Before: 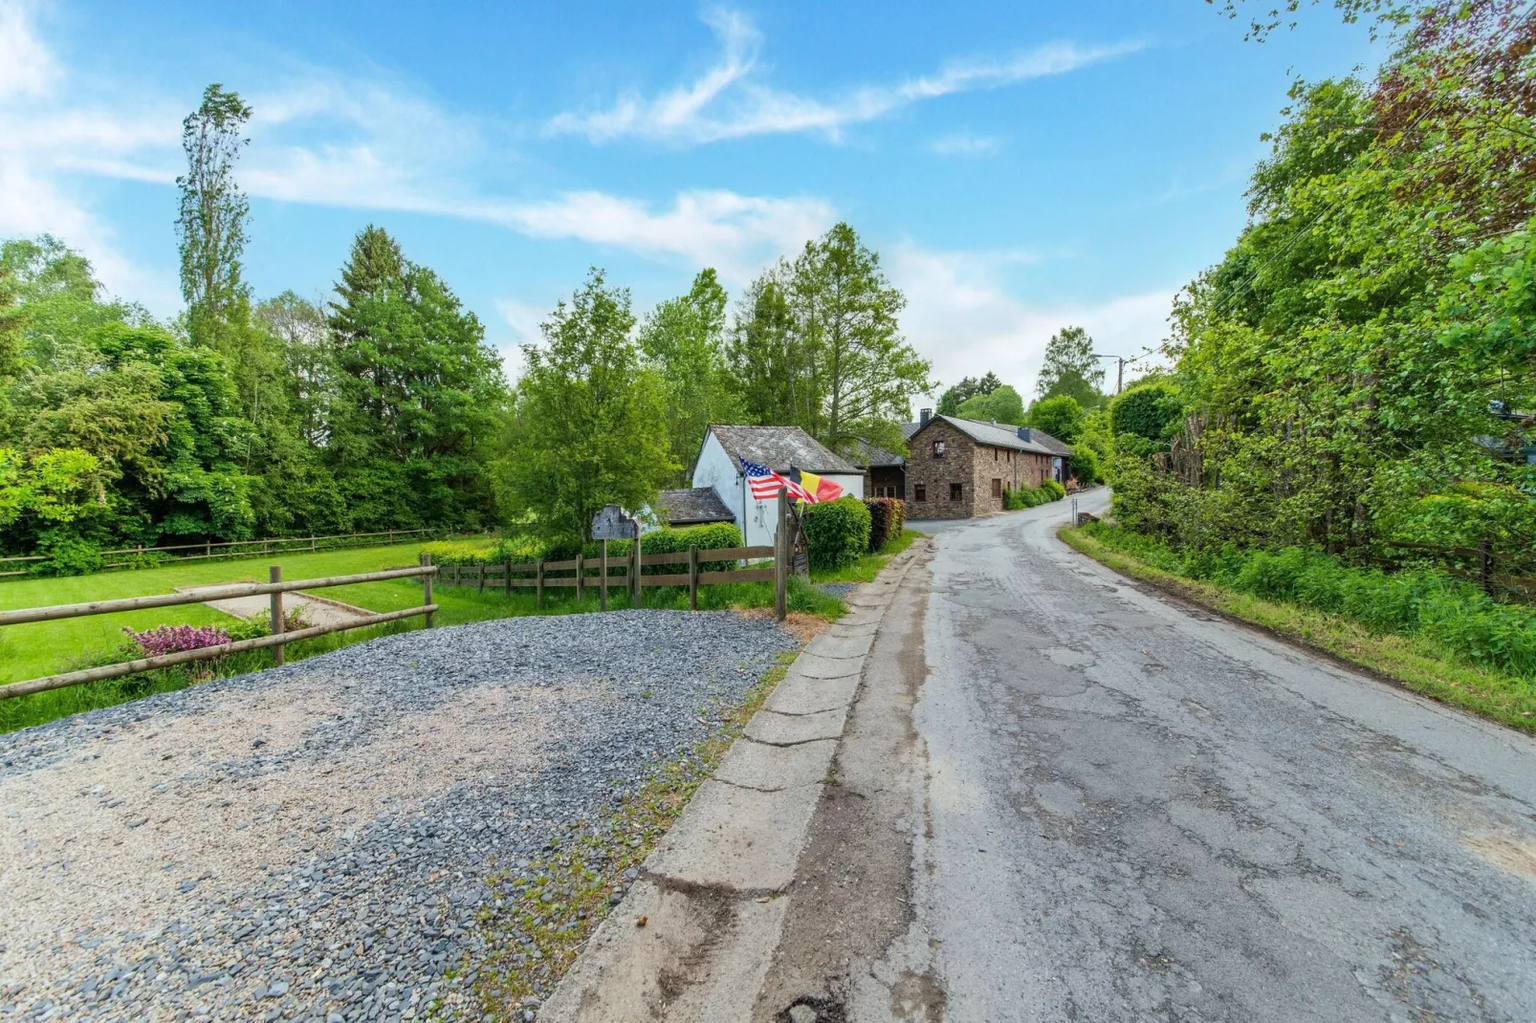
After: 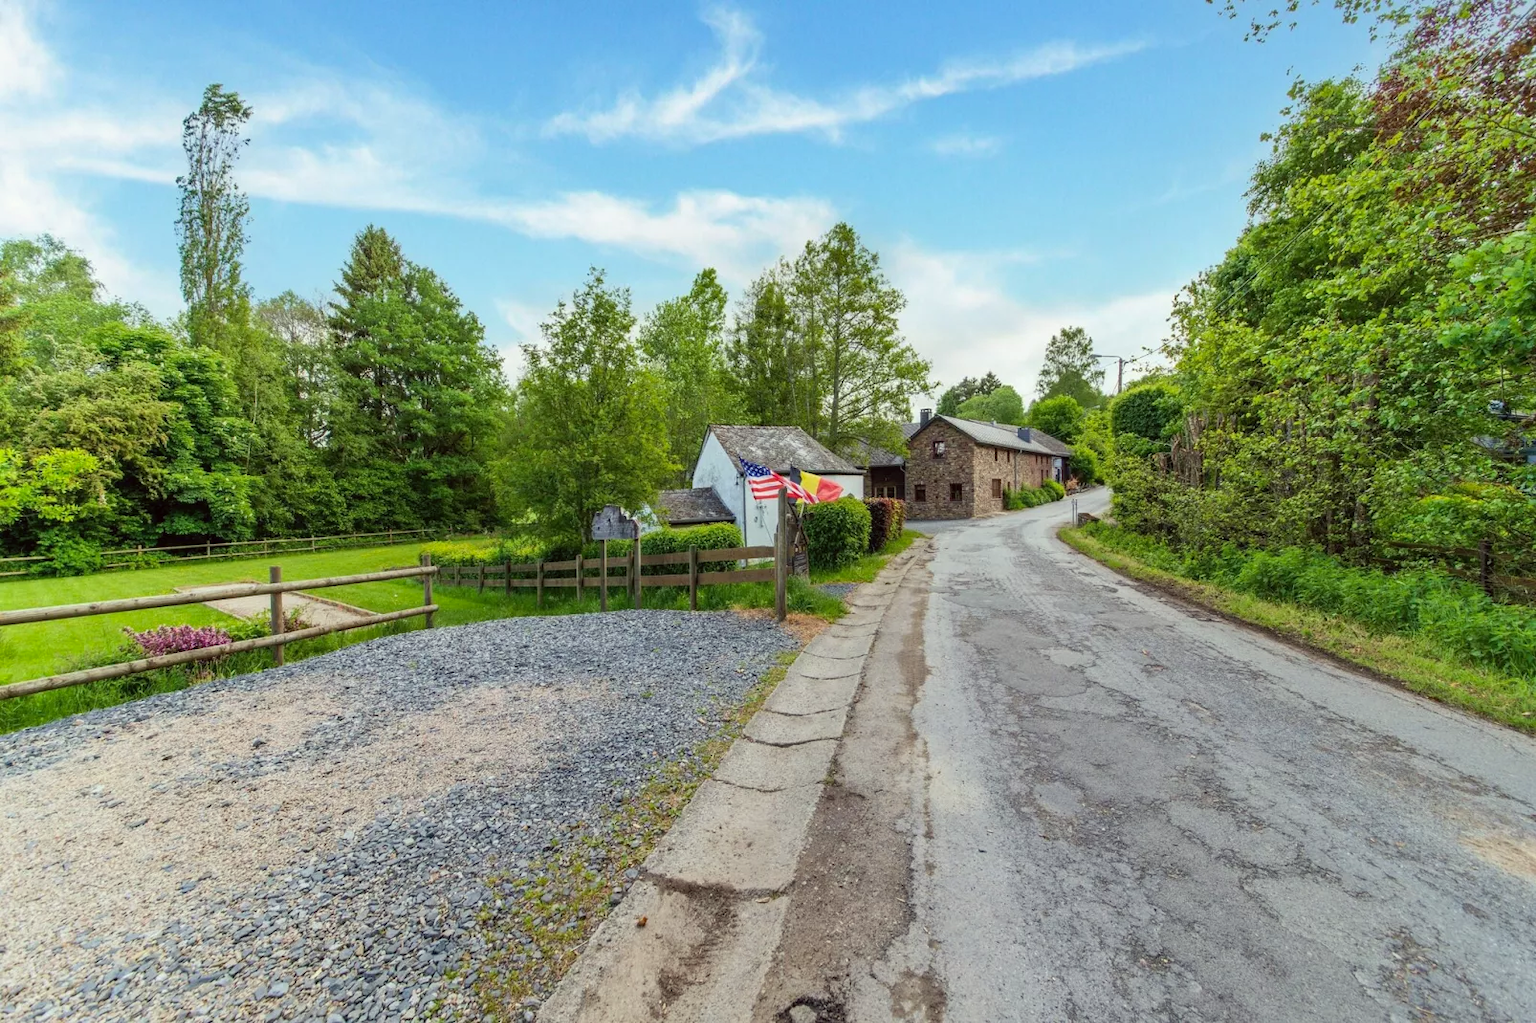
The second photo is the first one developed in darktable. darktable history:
color correction: highlights a* -0.923, highlights b* 4.45, shadows a* 3.66
